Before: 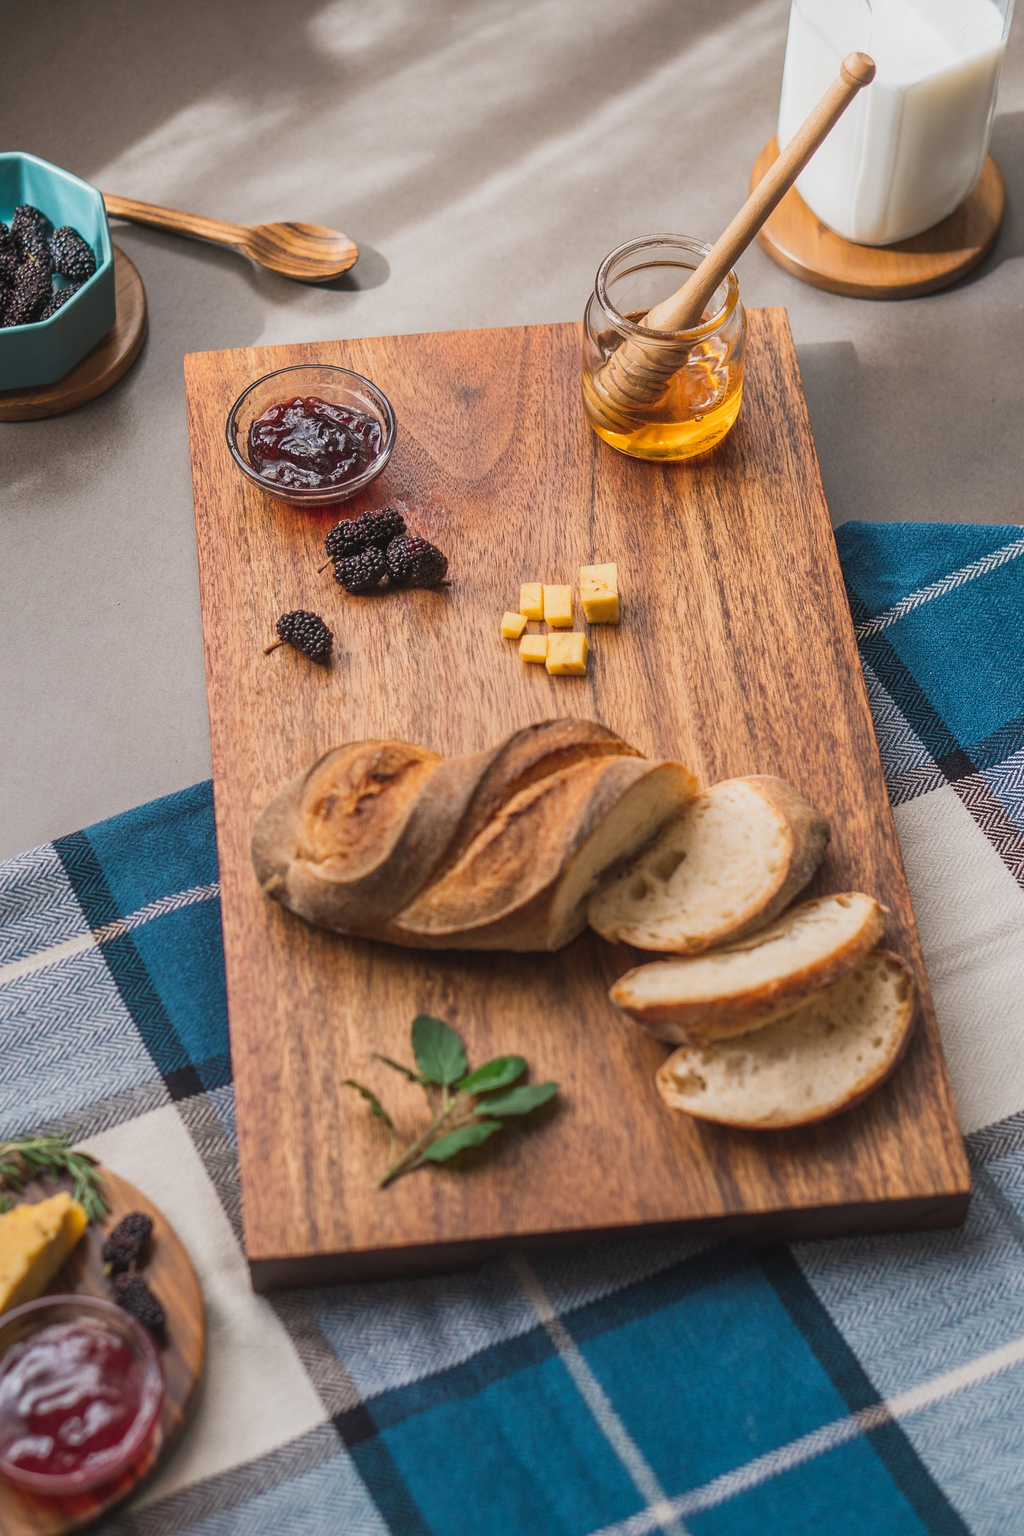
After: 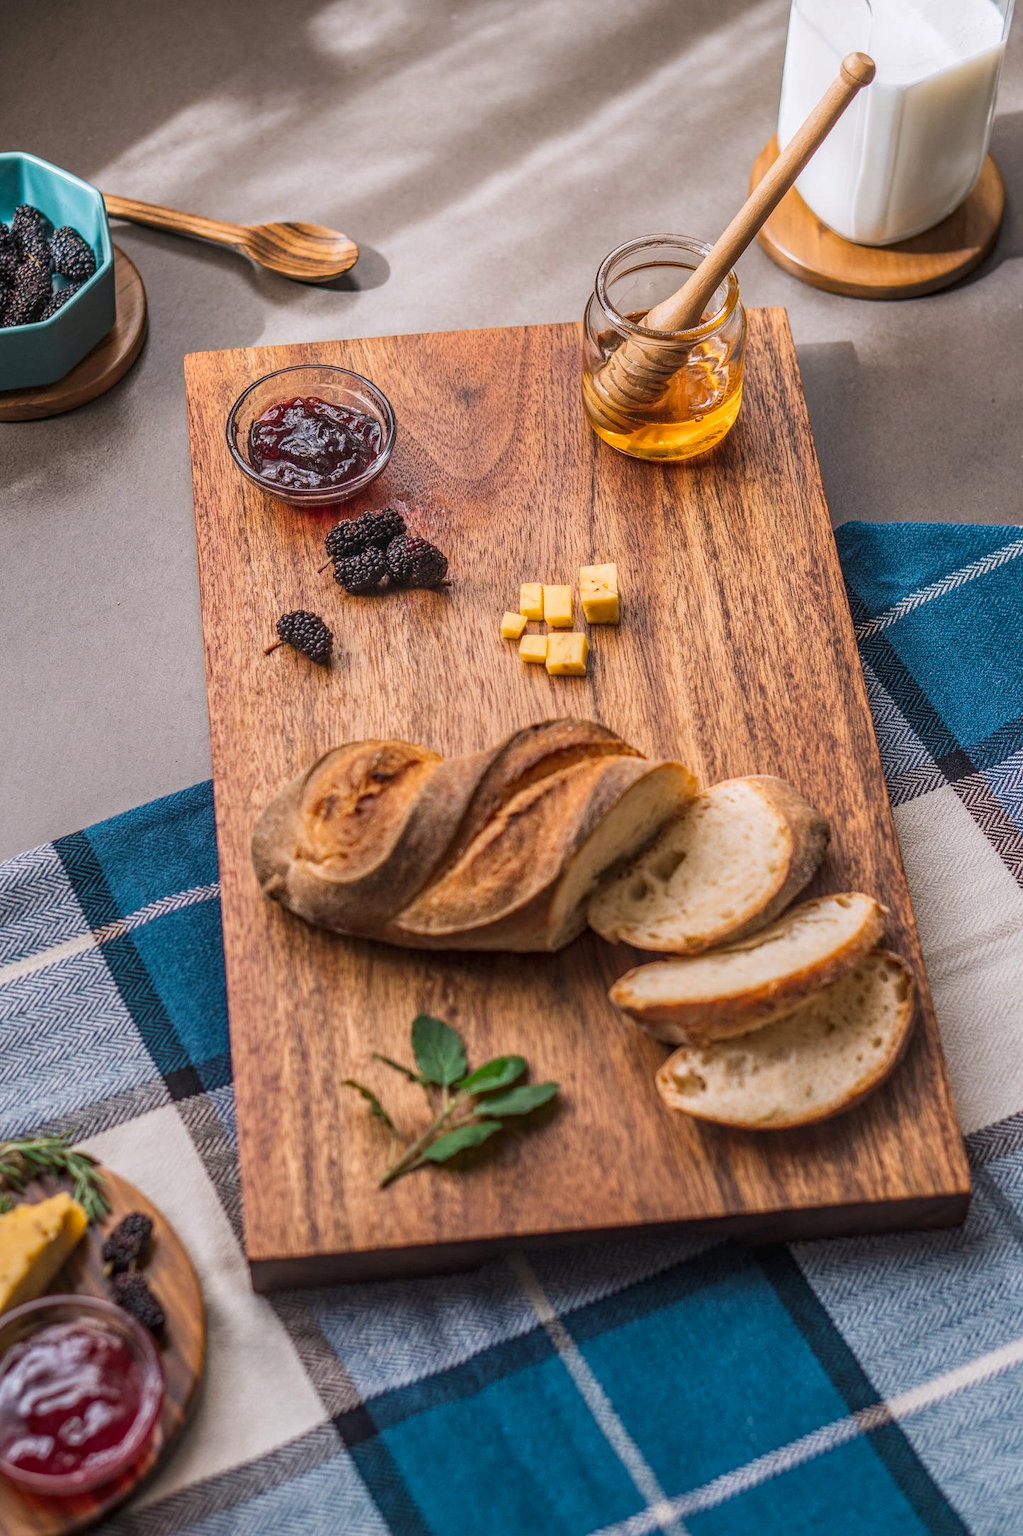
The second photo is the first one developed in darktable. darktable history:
local contrast: highlights 0%, shadows 0%, detail 133%
haze removal: compatibility mode true, adaptive false
white balance: red 1.009, blue 1.027
